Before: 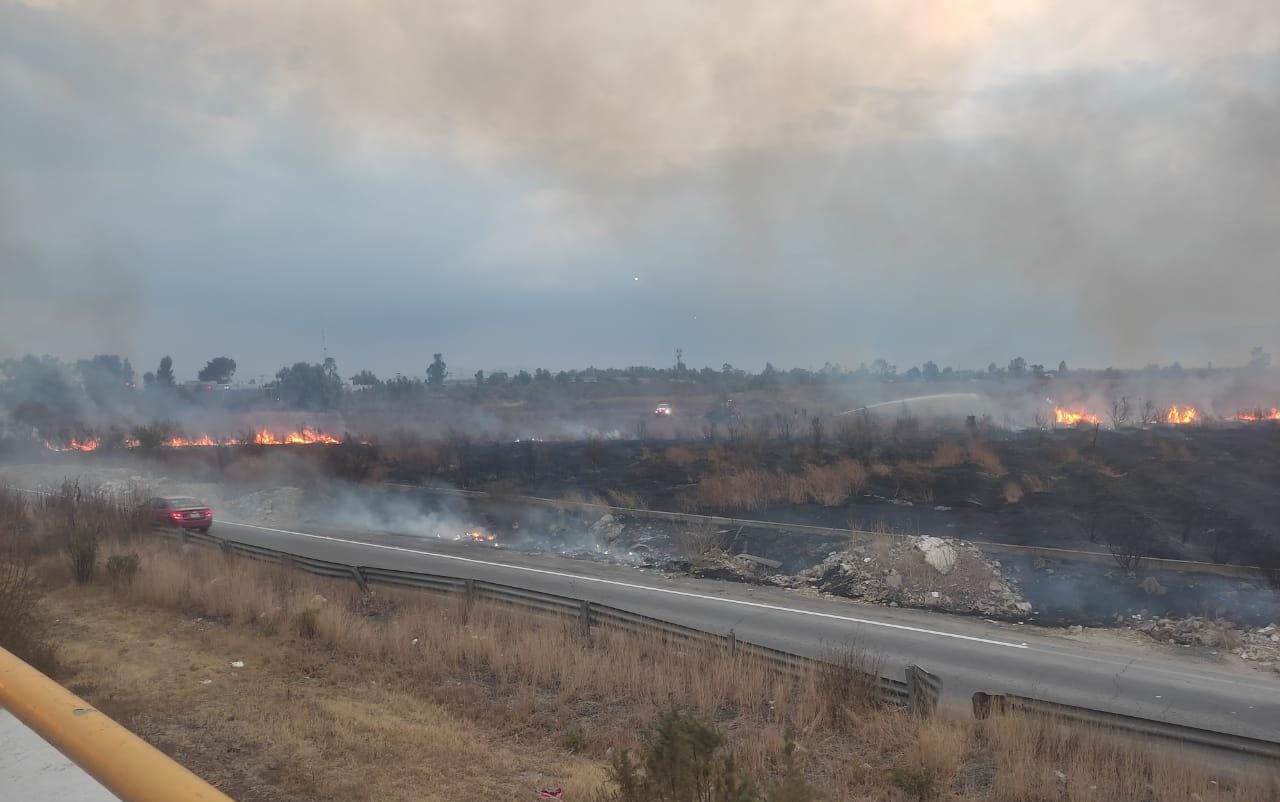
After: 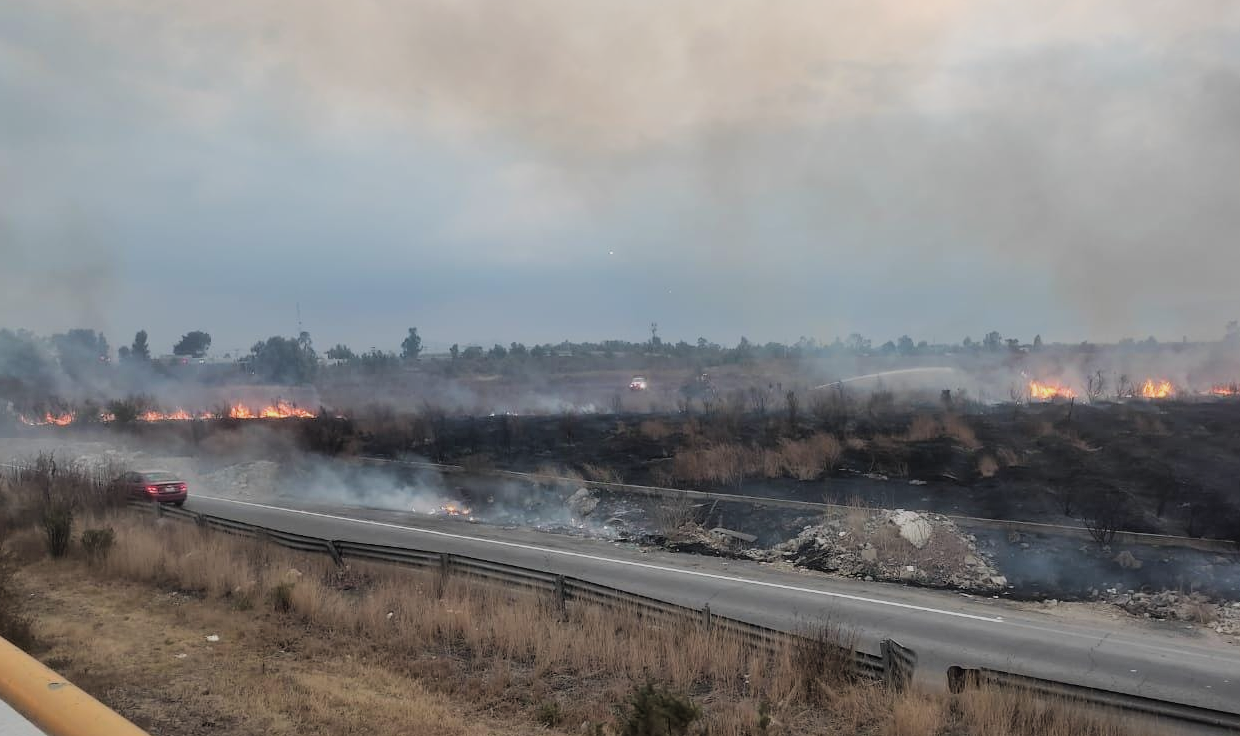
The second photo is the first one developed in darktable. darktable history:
crop: left 1.964%, top 3.251%, right 1.122%, bottom 4.933%
filmic rgb: black relative exposure -5 EV, hardness 2.88, contrast 1.3, highlights saturation mix -30%
